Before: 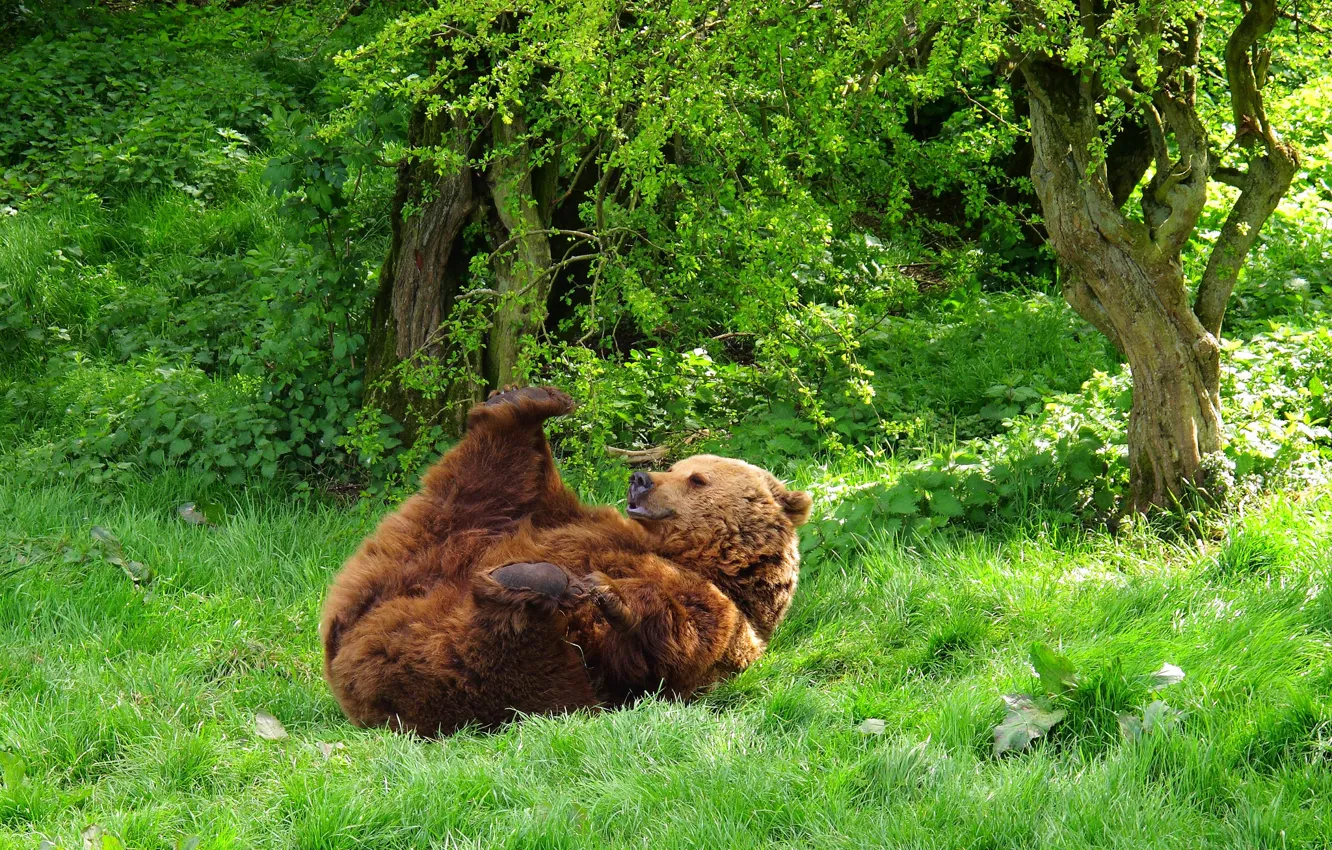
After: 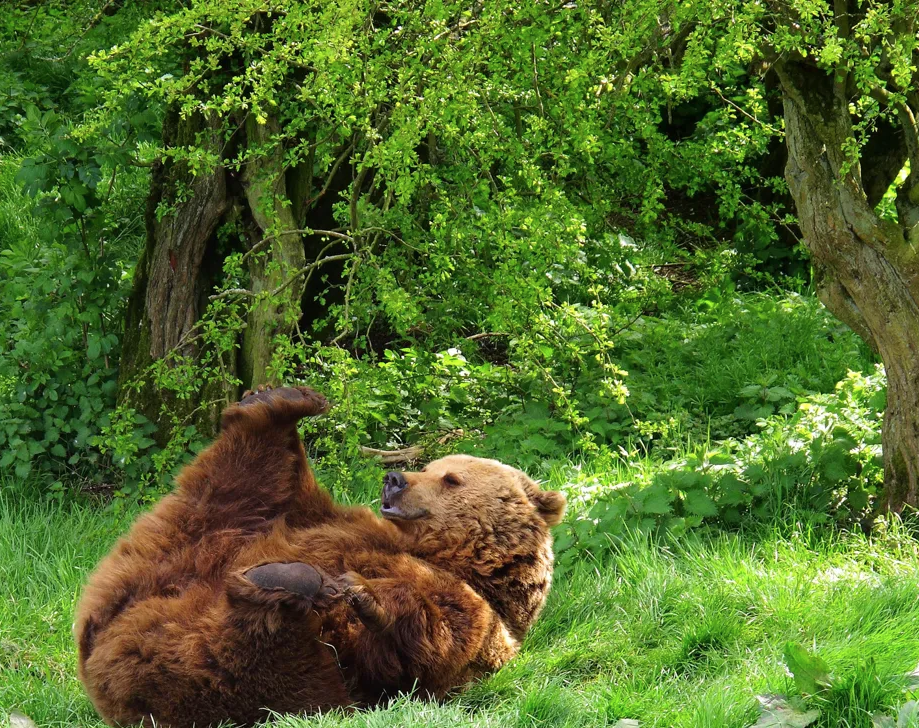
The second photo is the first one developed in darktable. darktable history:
crop: left 18.543%, right 12.415%, bottom 14.25%
contrast brightness saturation: contrast 0.005, saturation -0.063
